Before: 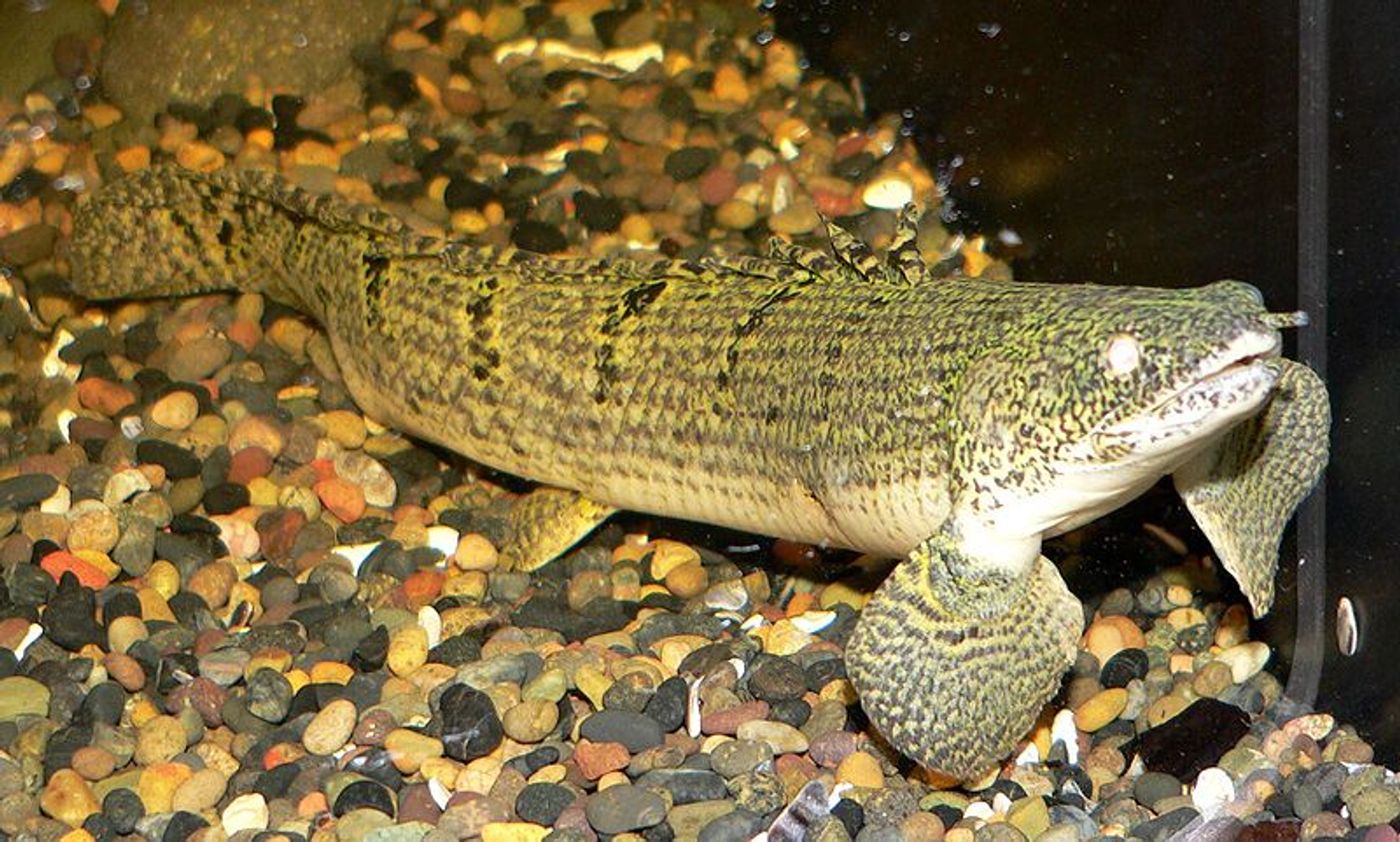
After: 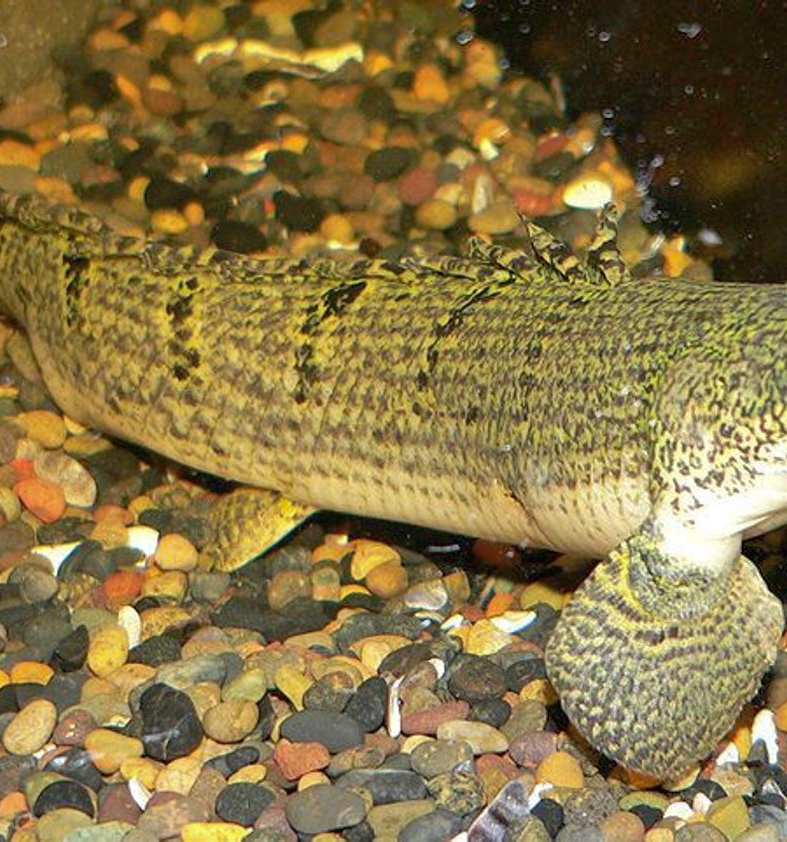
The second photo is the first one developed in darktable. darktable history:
crop: left 21.496%, right 22.254%
shadows and highlights: on, module defaults
